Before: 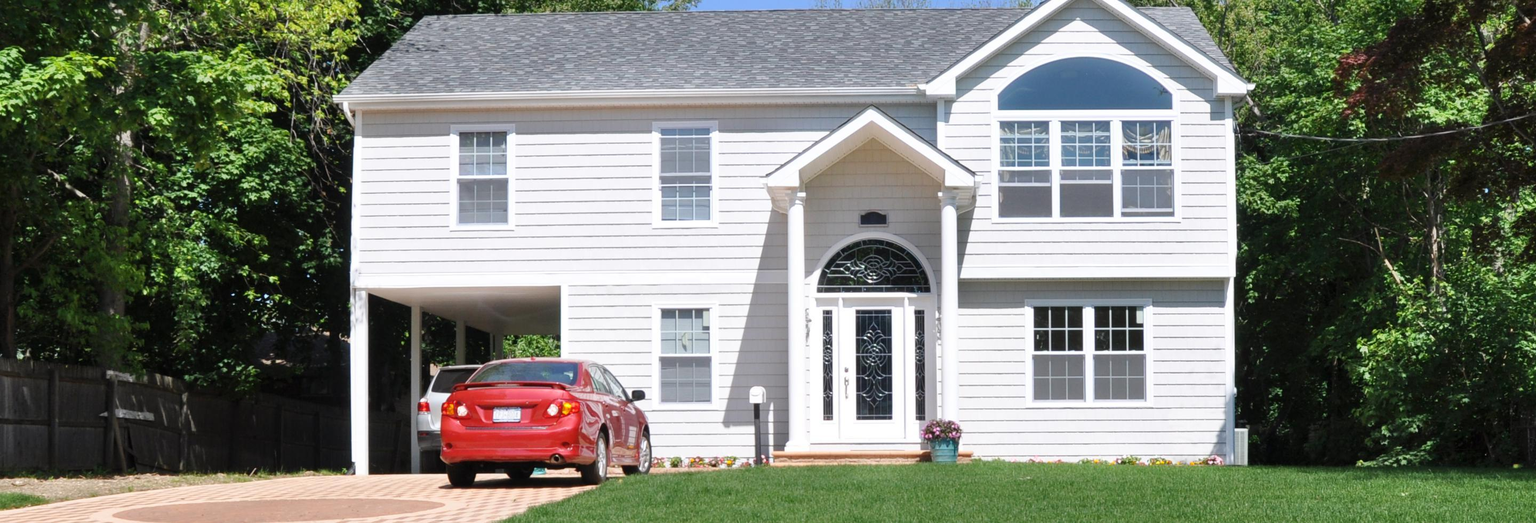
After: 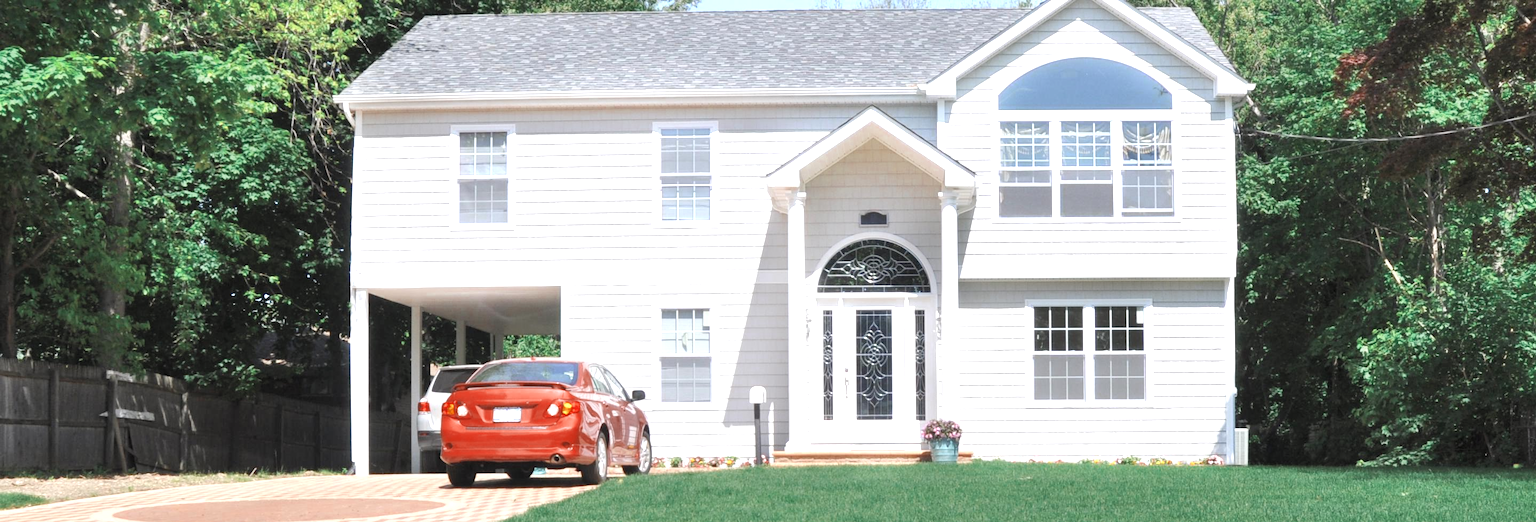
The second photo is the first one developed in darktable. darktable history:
exposure: black level correction 0, exposure 0.695 EV, compensate exposure bias true, compensate highlight preservation false
contrast brightness saturation: brightness 0.14
color zones: curves: ch0 [(0, 0.5) (0.125, 0.4) (0.25, 0.5) (0.375, 0.4) (0.5, 0.4) (0.625, 0.6) (0.75, 0.6) (0.875, 0.5)]; ch1 [(0, 0.35) (0.125, 0.45) (0.25, 0.35) (0.375, 0.35) (0.5, 0.35) (0.625, 0.35) (0.75, 0.45) (0.875, 0.35)]; ch2 [(0, 0.6) (0.125, 0.5) (0.25, 0.5) (0.375, 0.6) (0.5, 0.6) (0.625, 0.5) (0.75, 0.5) (0.875, 0.5)]
